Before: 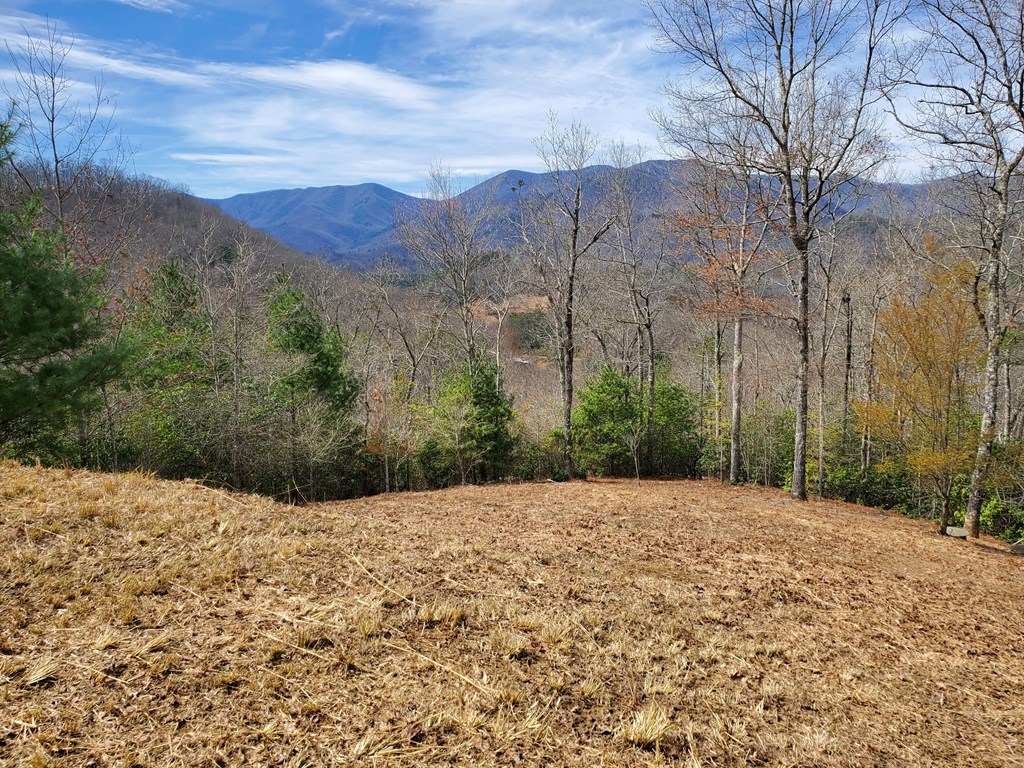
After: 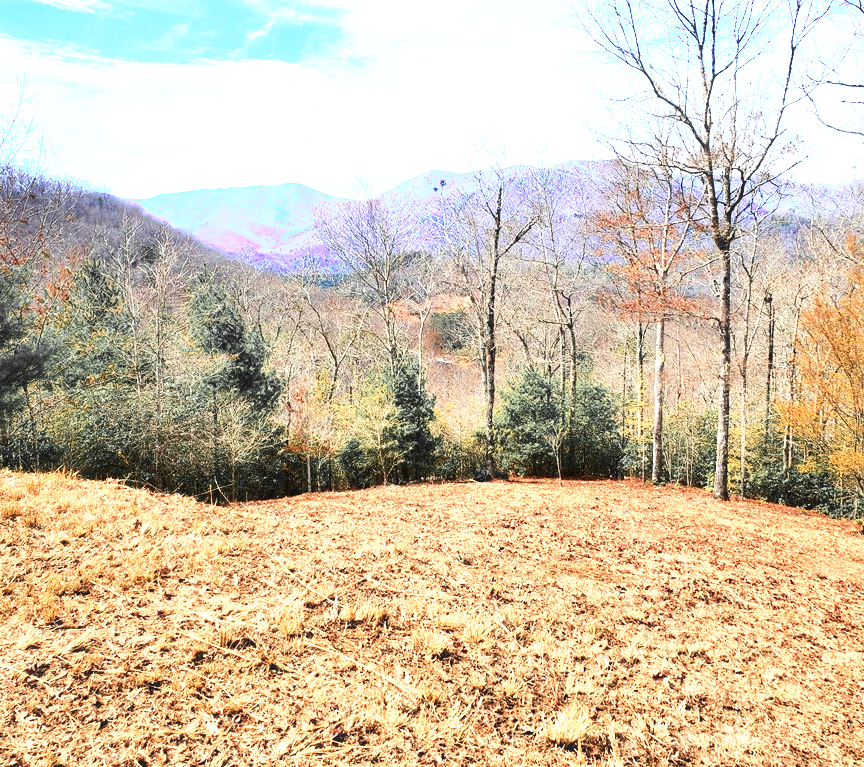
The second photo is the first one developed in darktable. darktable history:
contrast brightness saturation: contrast 0.281
crop: left 7.7%, right 7.839%
velvia: on, module defaults
exposure: black level correction 0, exposure 1.2 EV, compensate highlight preservation false
haze removal: strength -0.039, compatibility mode true, adaptive false
color zones: curves: ch0 [(0, 0.363) (0.128, 0.373) (0.25, 0.5) (0.402, 0.407) (0.521, 0.525) (0.63, 0.559) (0.729, 0.662) (0.867, 0.471)]; ch1 [(0, 0.515) (0.136, 0.618) (0.25, 0.5) (0.378, 0) (0.516, 0) (0.622, 0.593) (0.737, 0.819) (0.87, 0.593)]; ch2 [(0, 0.529) (0.128, 0.471) (0.282, 0.451) (0.386, 0.662) (0.516, 0.525) (0.633, 0.554) (0.75, 0.62) (0.875, 0.441)]
